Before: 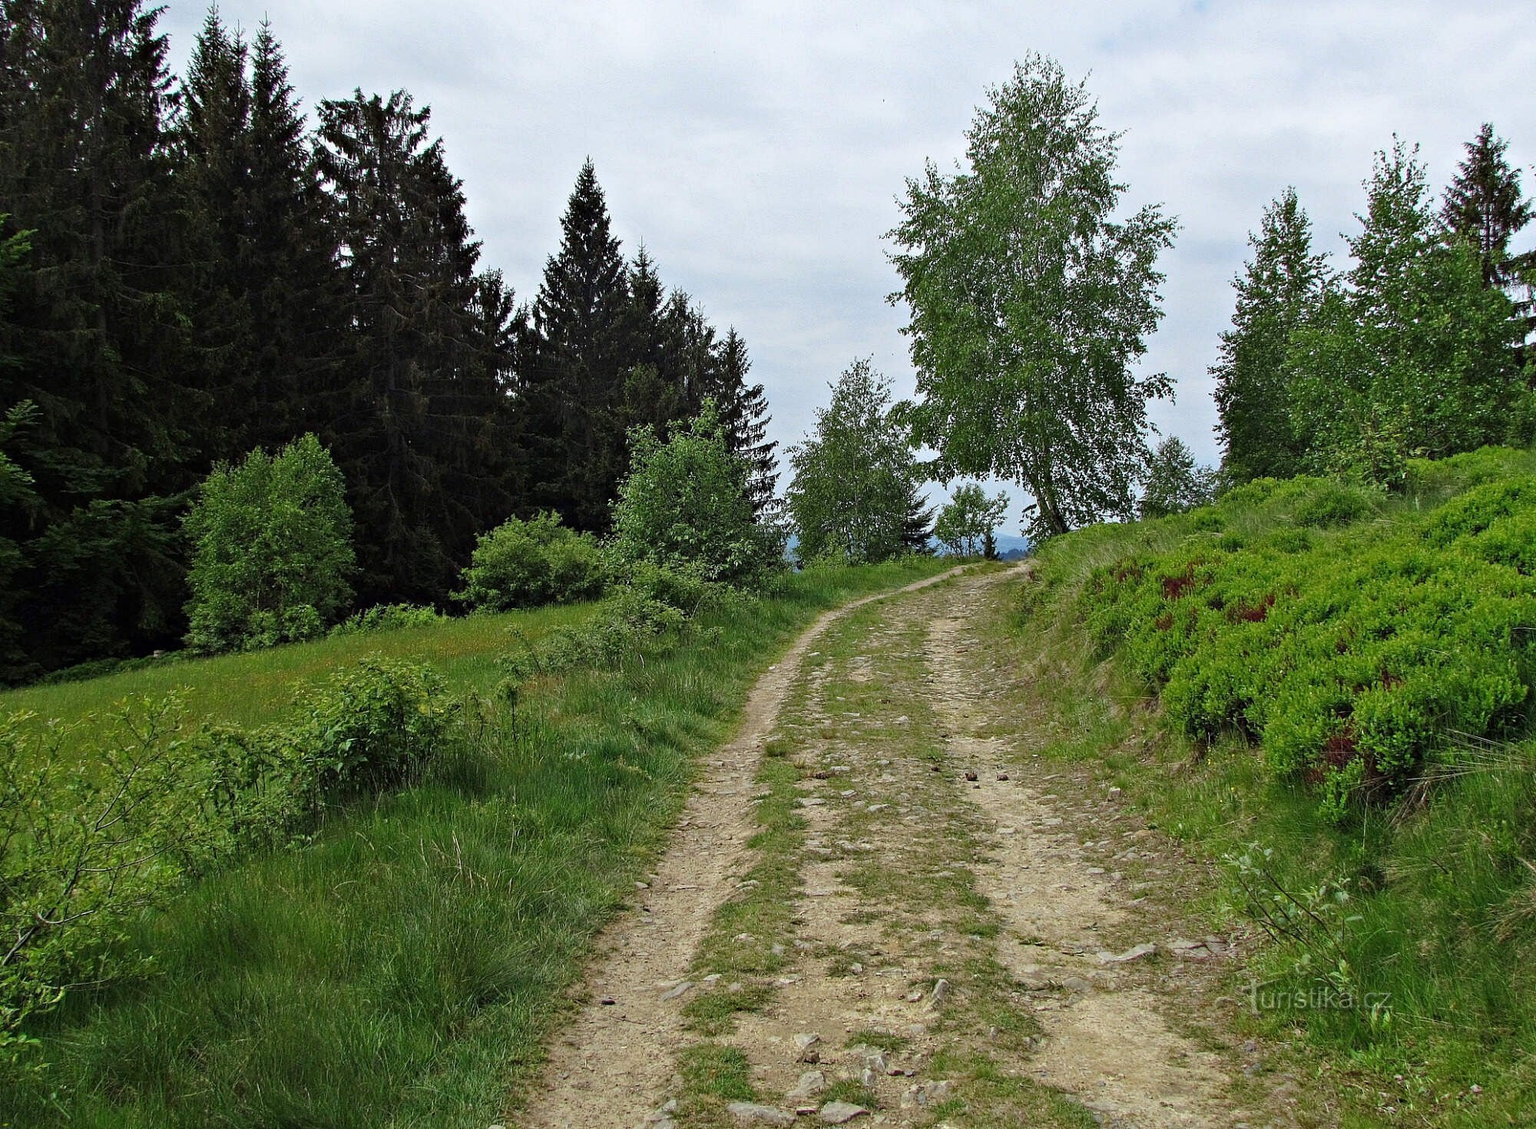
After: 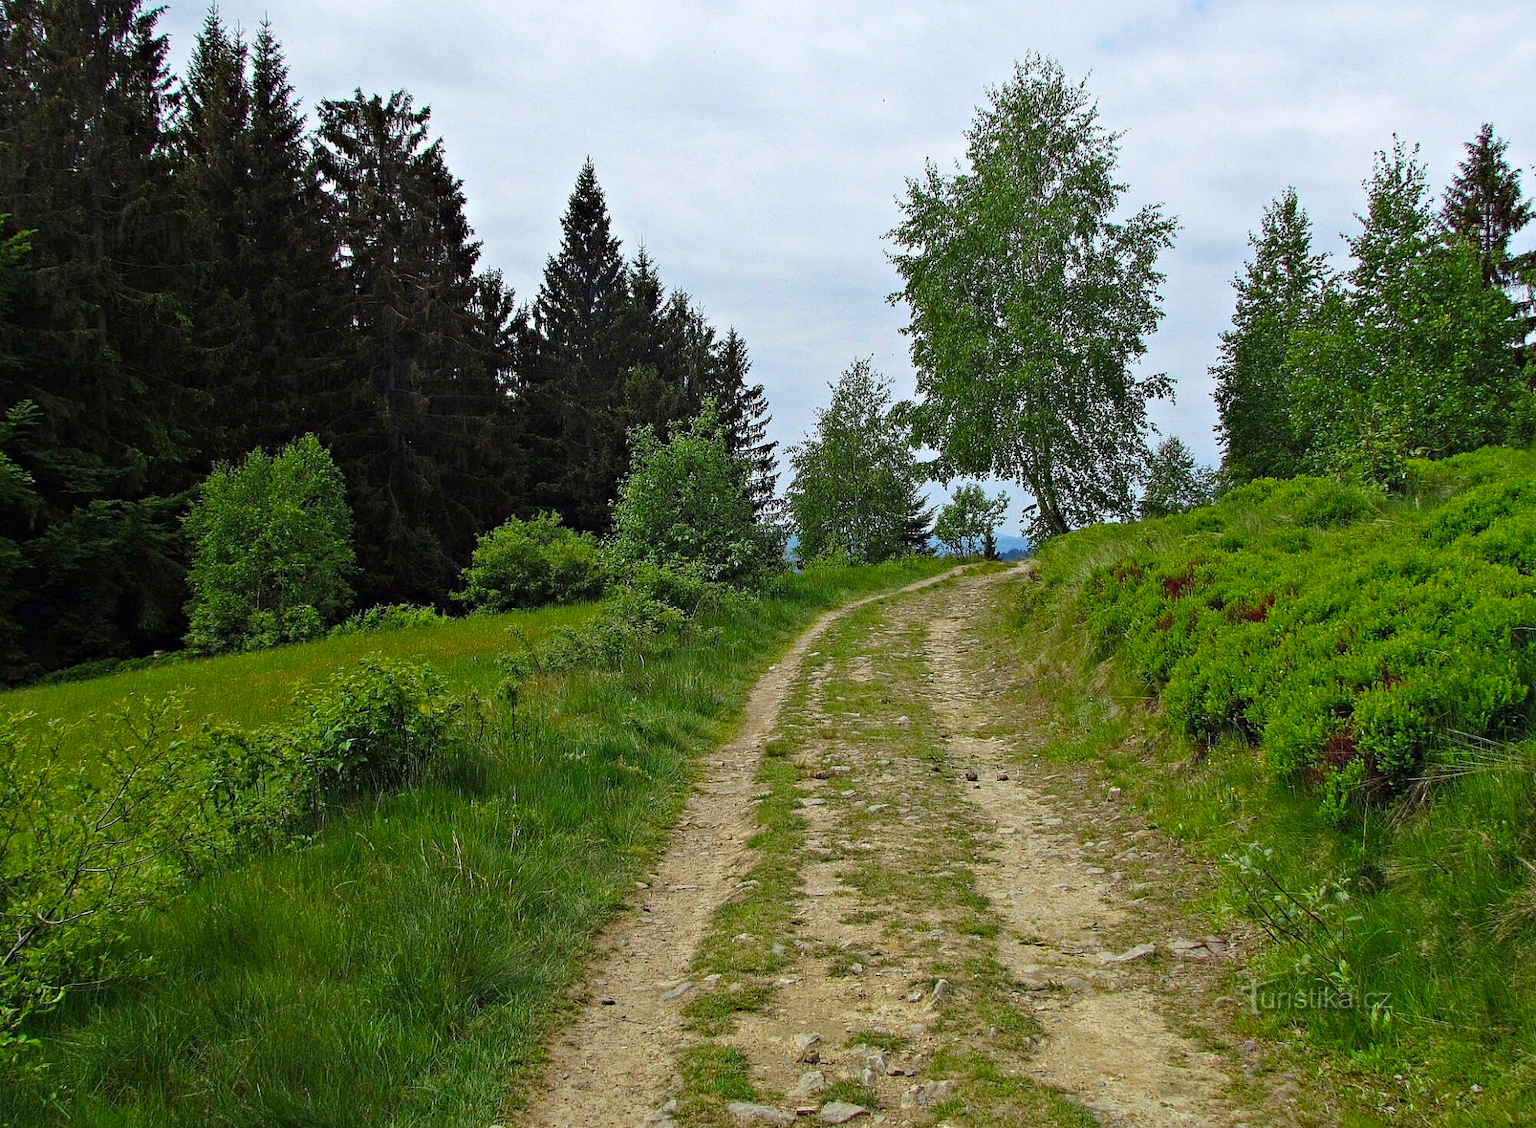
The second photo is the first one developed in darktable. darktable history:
color balance rgb: perceptual saturation grading › global saturation 19.947%, global vibrance 20%
